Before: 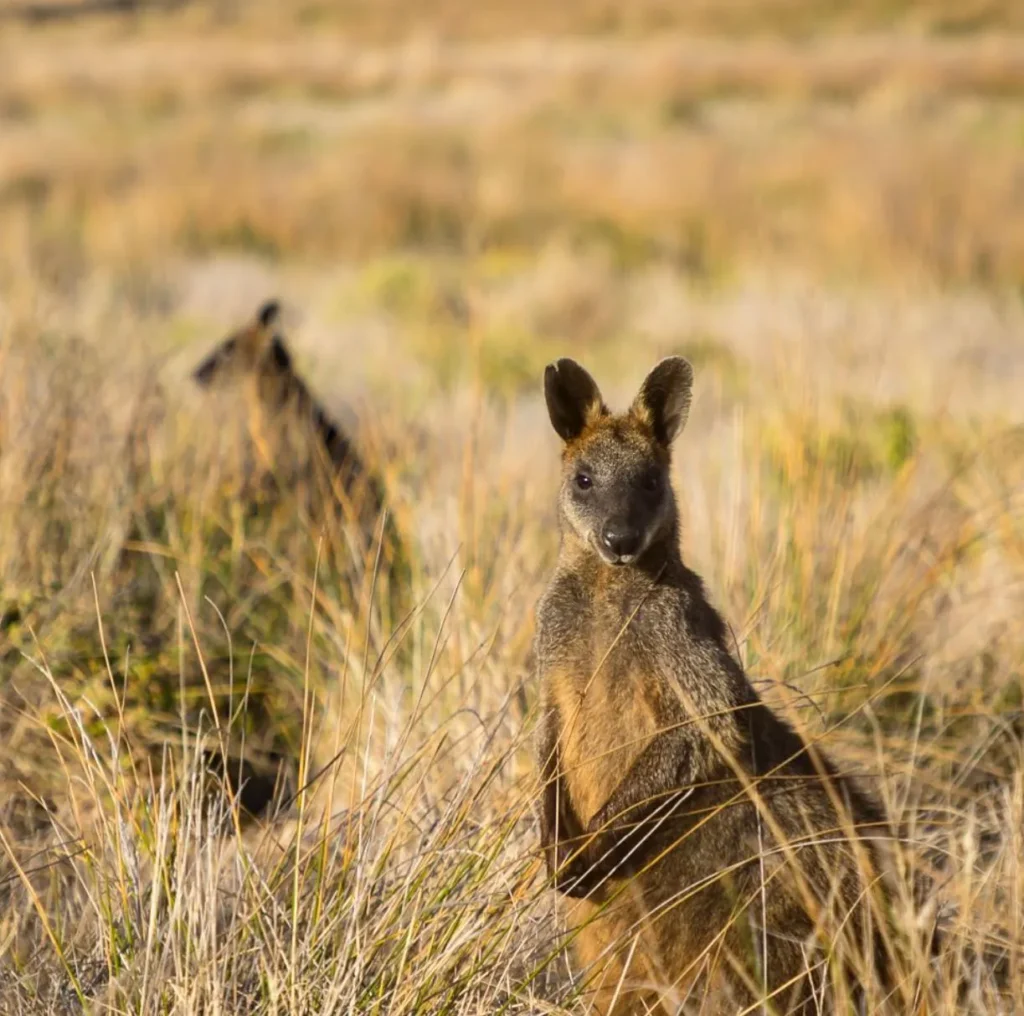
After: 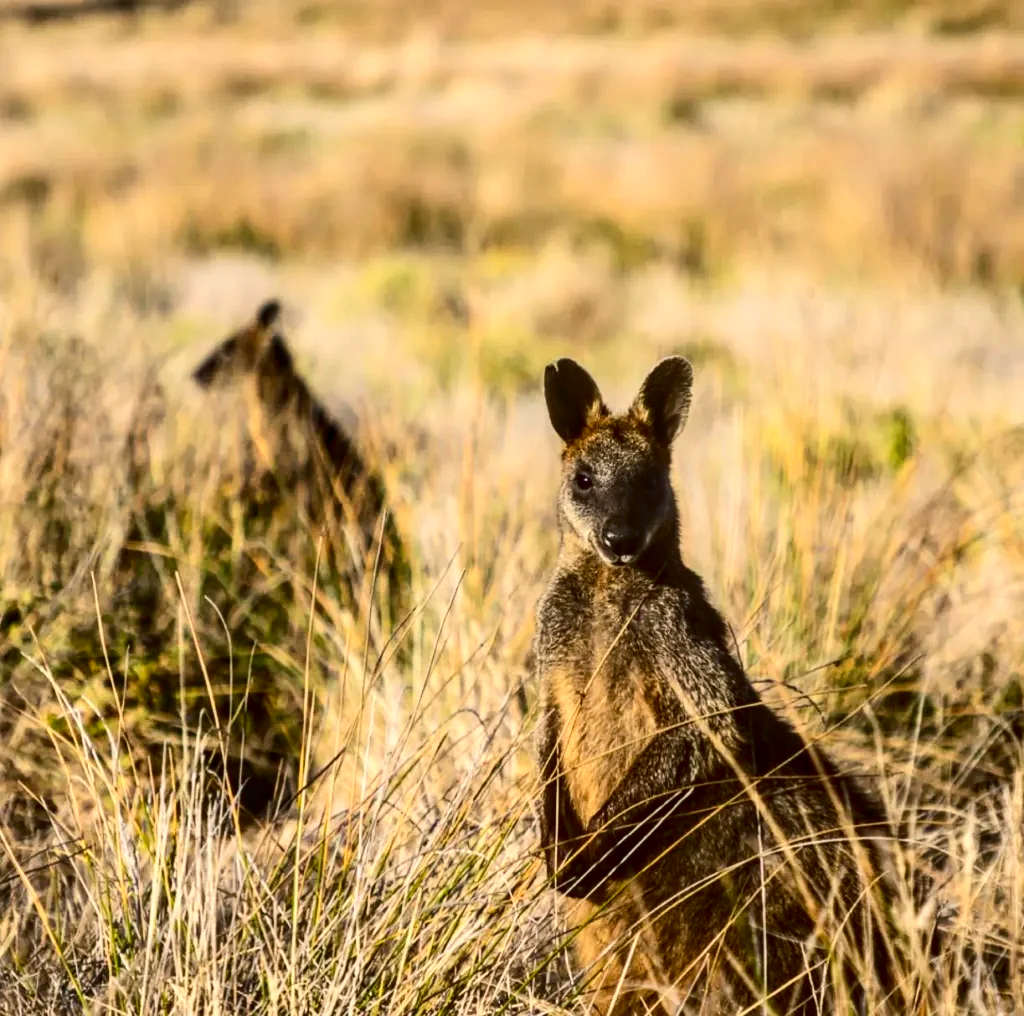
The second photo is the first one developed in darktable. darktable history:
local contrast: on, module defaults
contrast brightness saturation: contrast 0.327, brightness -0.082, saturation 0.166
